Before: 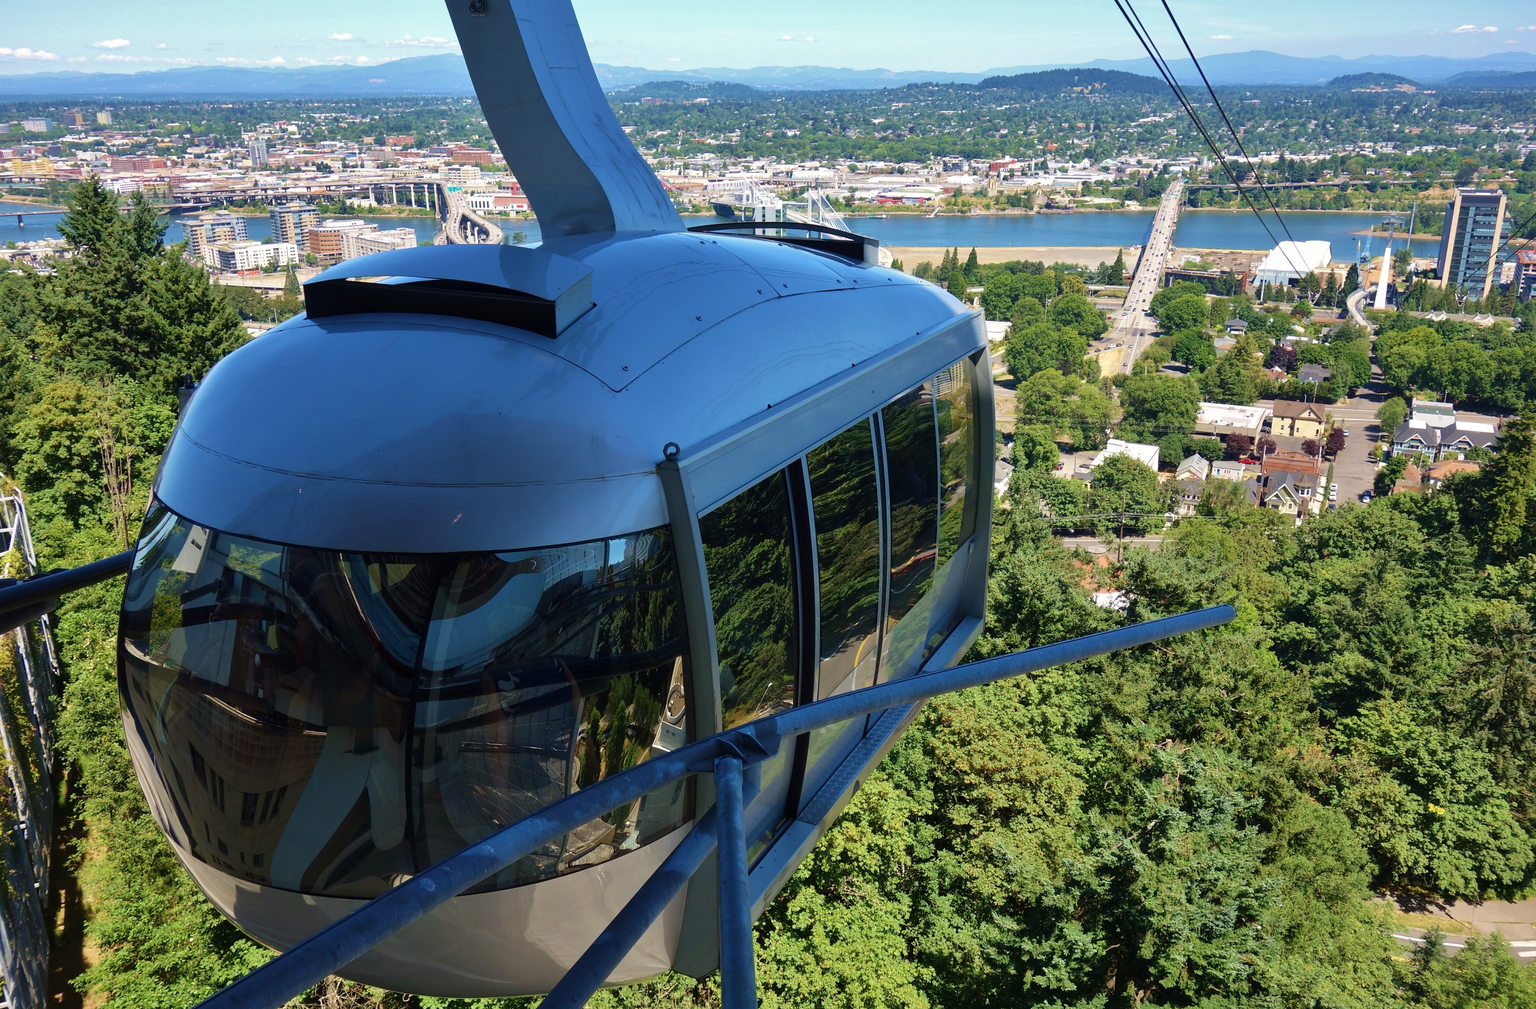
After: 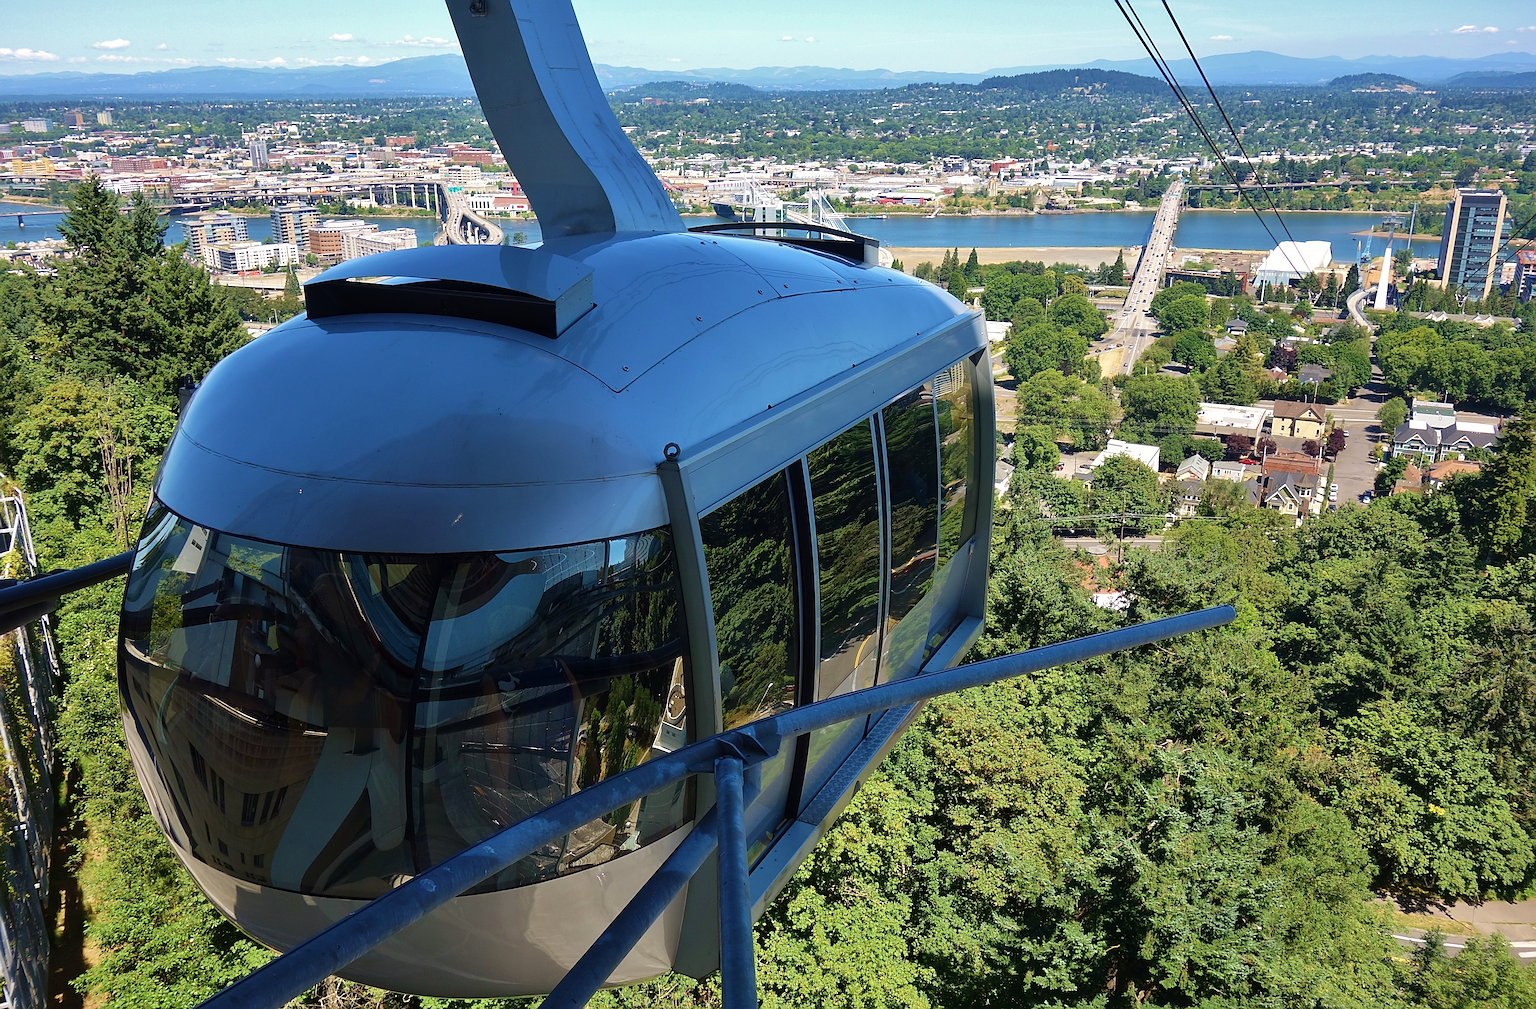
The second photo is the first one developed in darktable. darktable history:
sharpen: radius 3.031, amount 0.76
